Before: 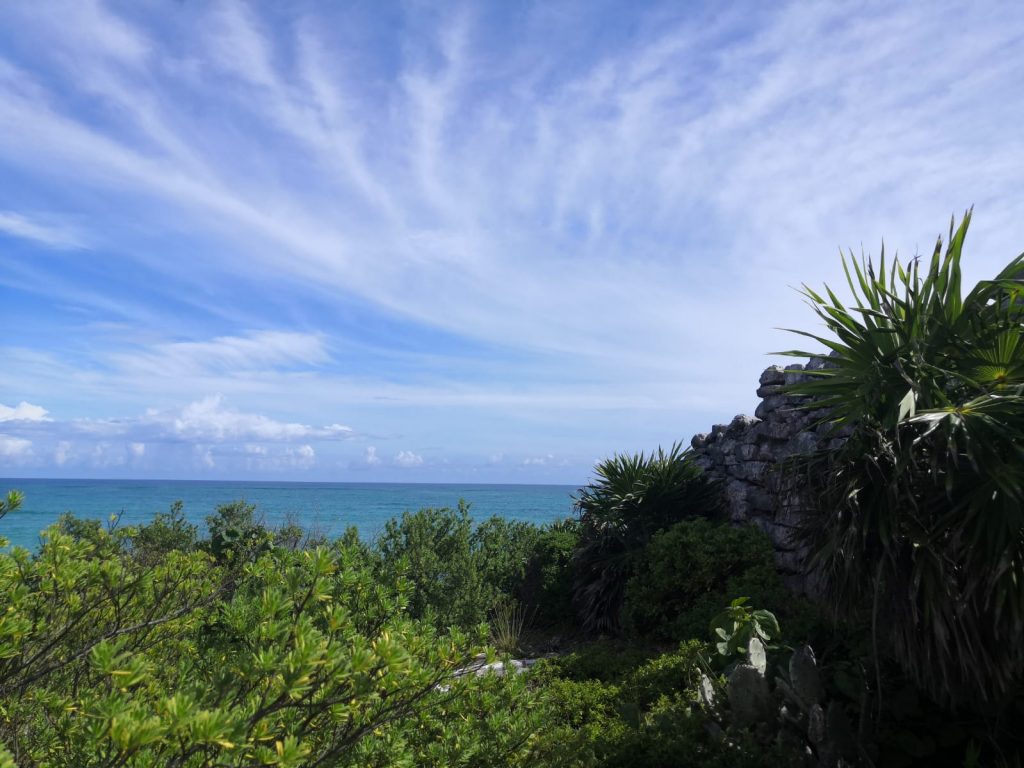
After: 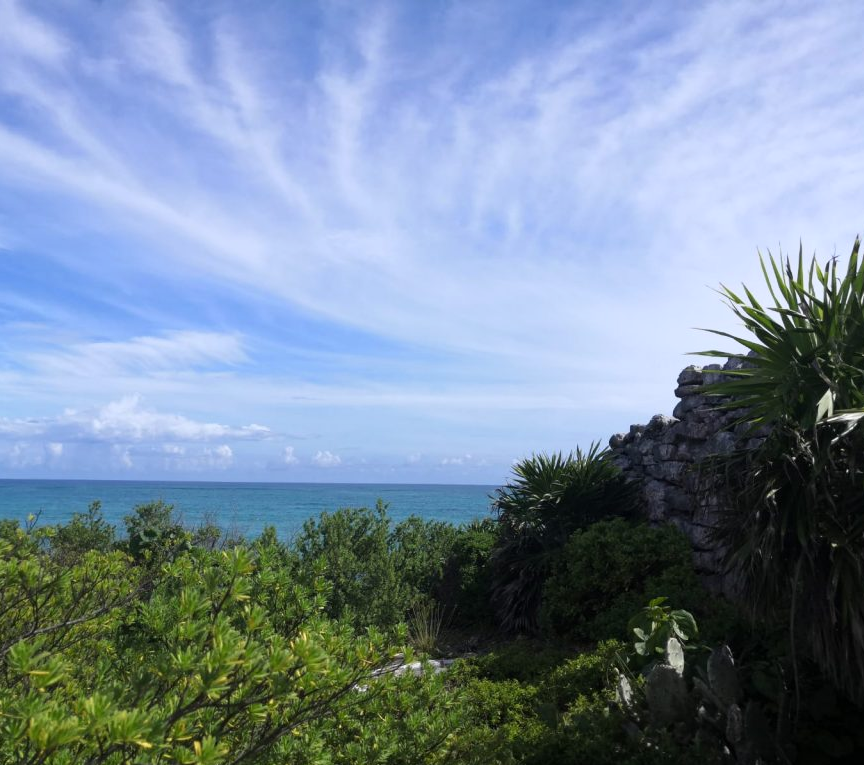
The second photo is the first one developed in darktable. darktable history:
crop: left 8.026%, right 7.374%
shadows and highlights: shadows 0, highlights 40
